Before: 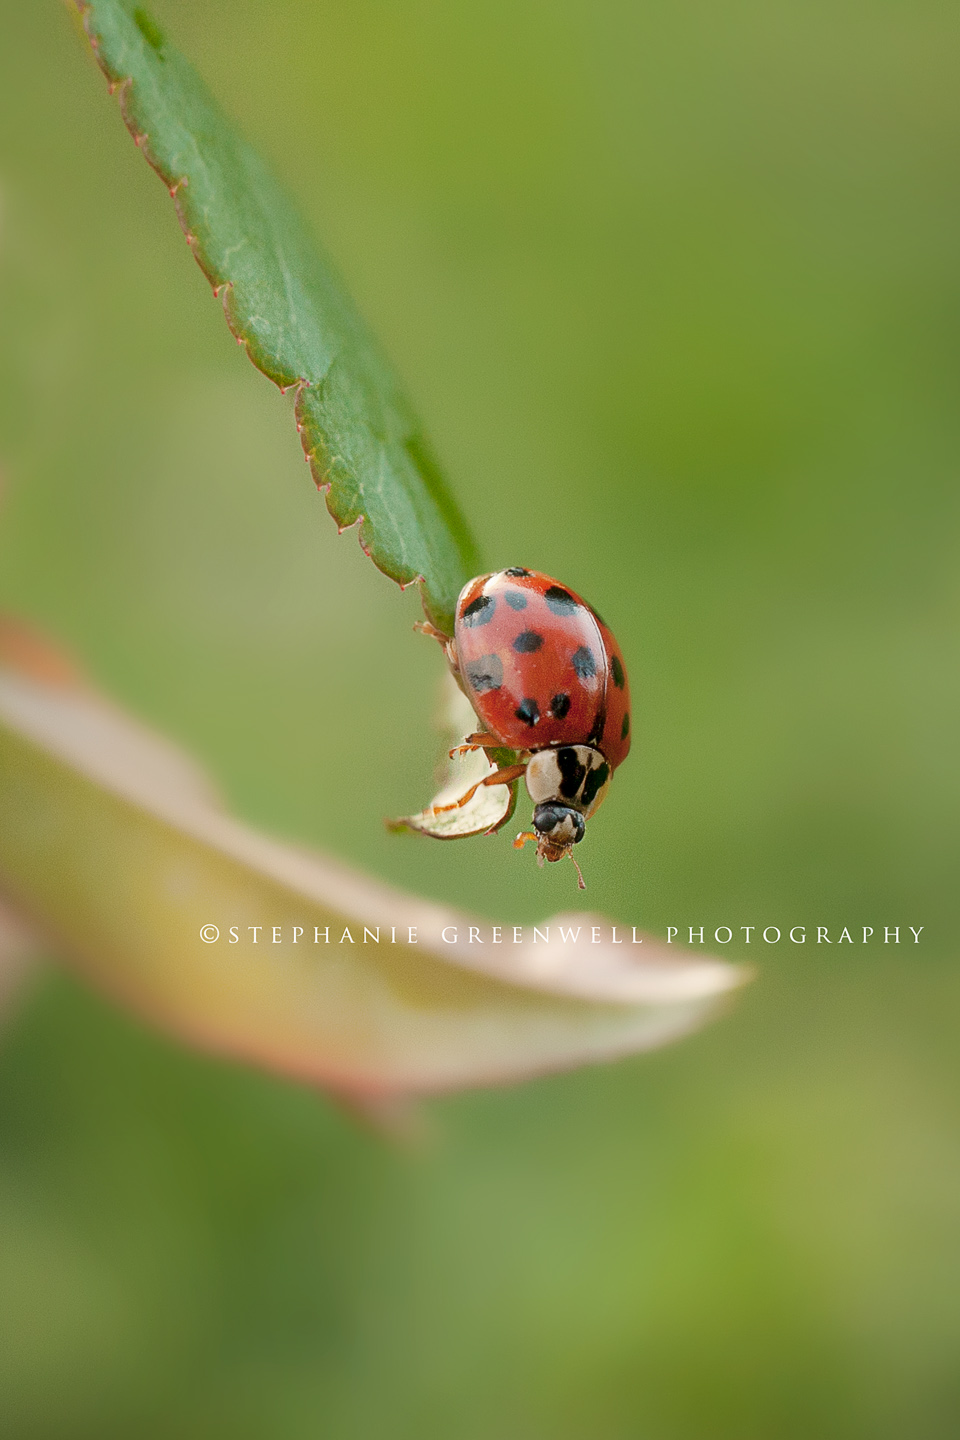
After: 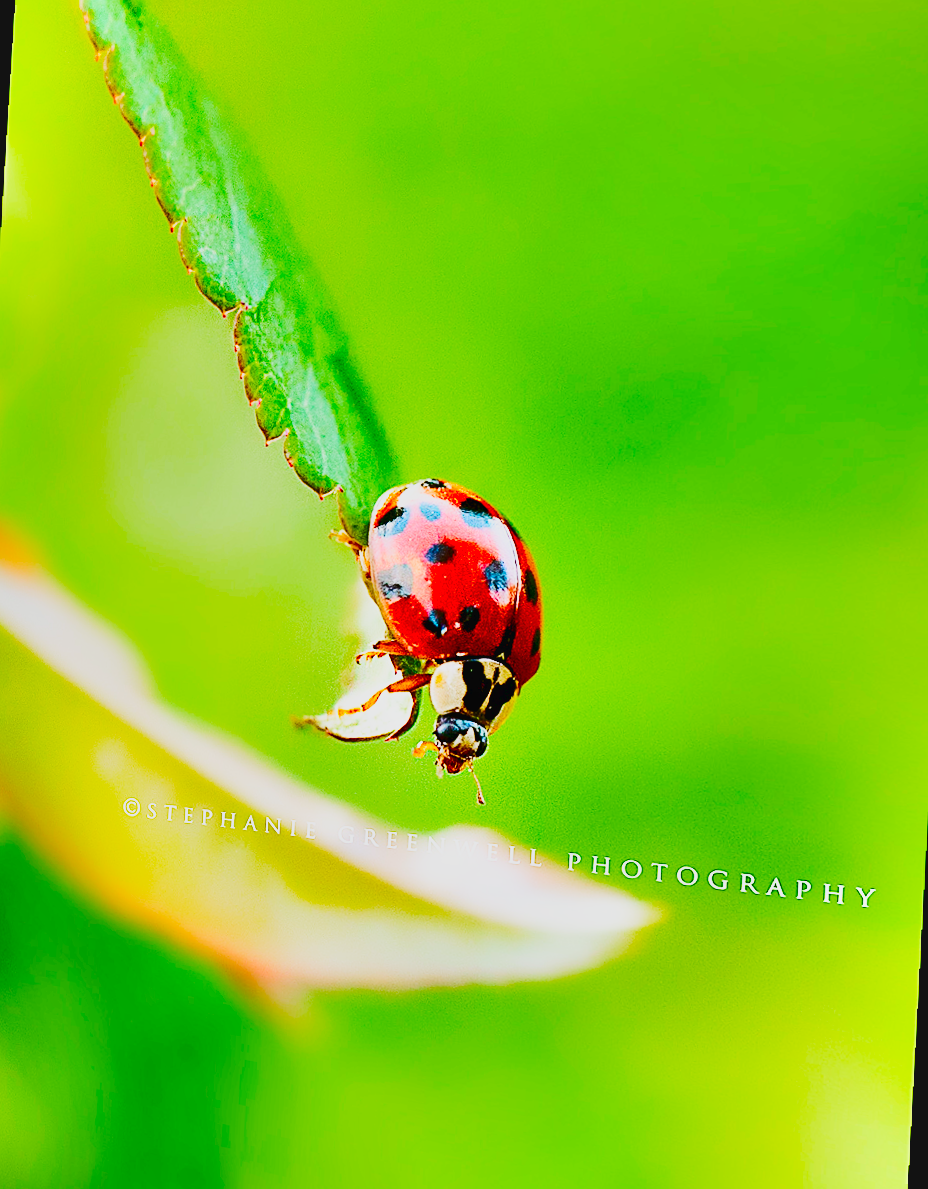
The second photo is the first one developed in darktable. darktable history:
base curve: curves: ch0 [(0, 0.003) (0.001, 0.002) (0.006, 0.004) (0.02, 0.022) (0.048, 0.086) (0.094, 0.234) (0.162, 0.431) (0.258, 0.629) (0.385, 0.8) (0.548, 0.918) (0.751, 0.988) (1, 1)], preserve colors none
sharpen: on, module defaults
contrast brightness saturation: contrast 0.24, brightness 0.26, saturation 0.39
crop and rotate: angle -1.69°
color balance rgb: perceptual saturation grading › global saturation 35%, perceptual saturation grading › highlights -30%, perceptual saturation grading › shadows 35%, perceptual brilliance grading › global brilliance 3%, perceptual brilliance grading › highlights -3%, perceptual brilliance grading › shadows 3%
color calibration: x 0.37, y 0.377, temperature 4289.93 K
shadows and highlights: white point adjustment -3.64, highlights -63.34, highlights color adjustment 42%, soften with gaussian
rotate and perspective: rotation 1.69°, lens shift (vertical) -0.023, lens shift (horizontal) -0.291, crop left 0.025, crop right 0.988, crop top 0.092, crop bottom 0.842
